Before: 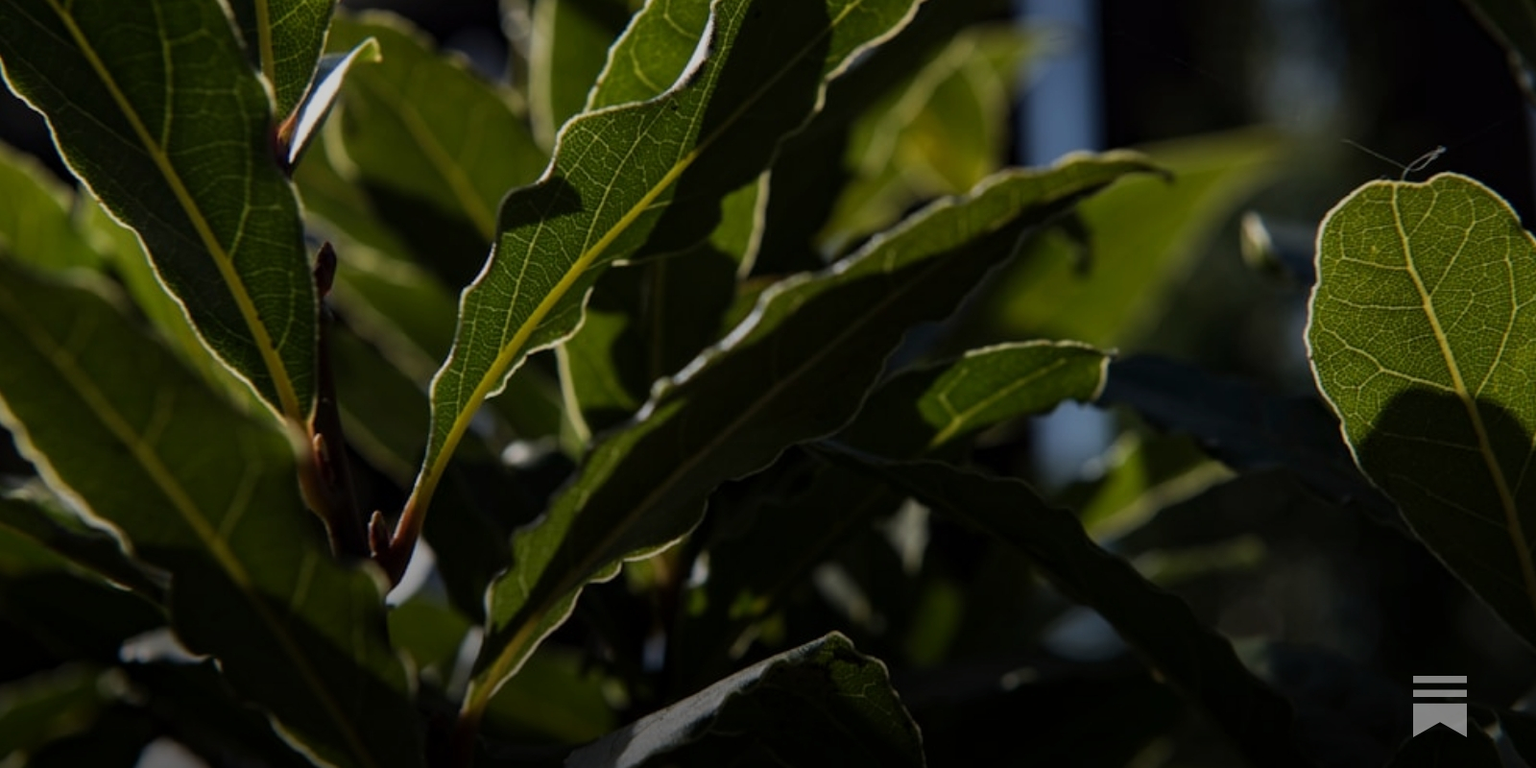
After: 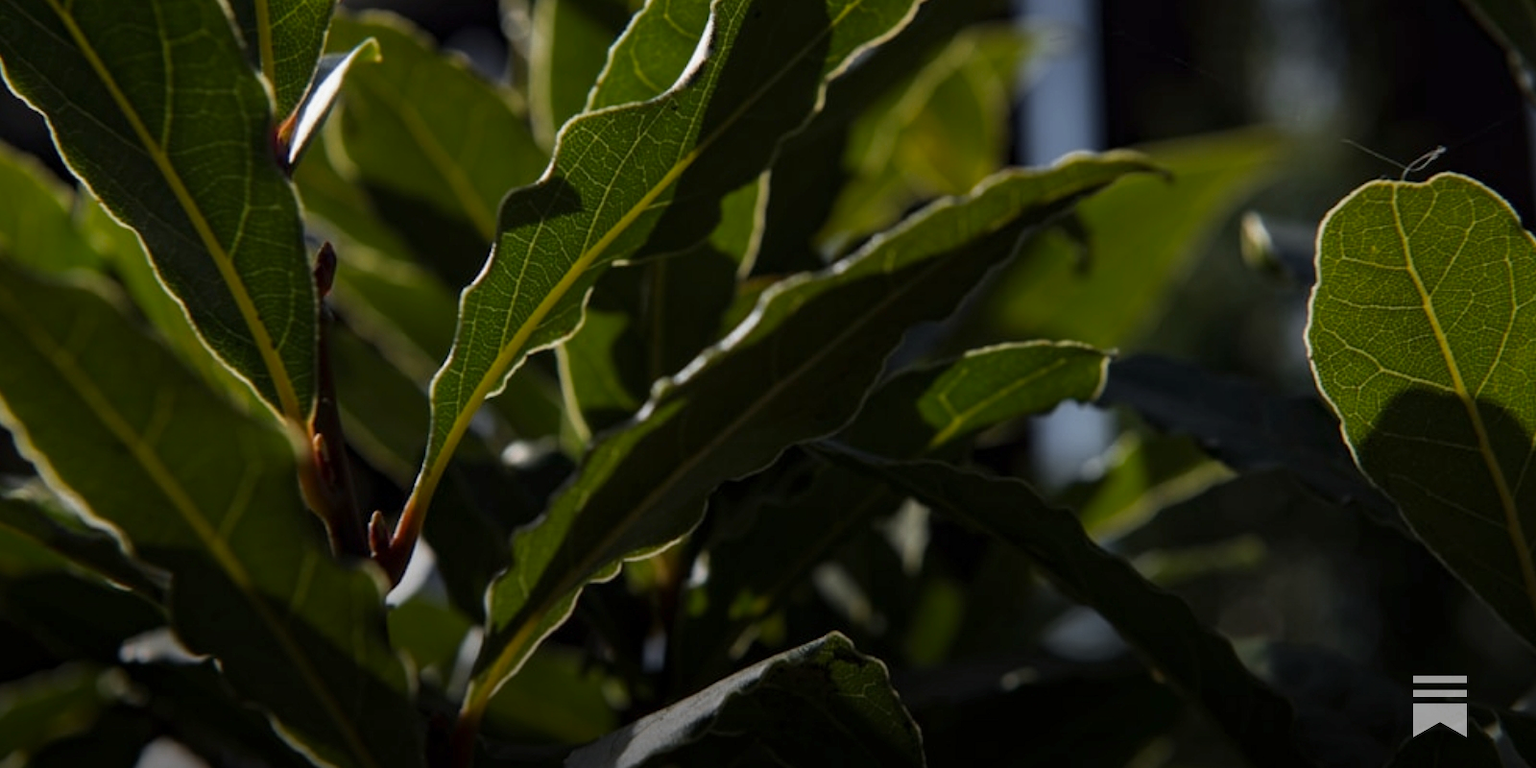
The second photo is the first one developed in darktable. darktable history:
color zones: curves: ch0 [(0, 0.48) (0.209, 0.398) (0.305, 0.332) (0.429, 0.493) (0.571, 0.5) (0.714, 0.5) (0.857, 0.5) (1, 0.48)]; ch1 [(0, 0.633) (0.143, 0.586) (0.286, 0.489) (0.429, 0.448) (0.571, 0.31) (0.714, 0.335) (0.857, 0.492) (1, 0.633)]; ch2 [(0, 0.448) (0.143, 0.498) (0.286, 0.5) (0.429, 0.5) (0.571, 0.5) (0.714, 0.5) (0.857, 0.5) (1, 0.448)]
exposure: exposure 0.601 EV, compensate highlight preservation false
